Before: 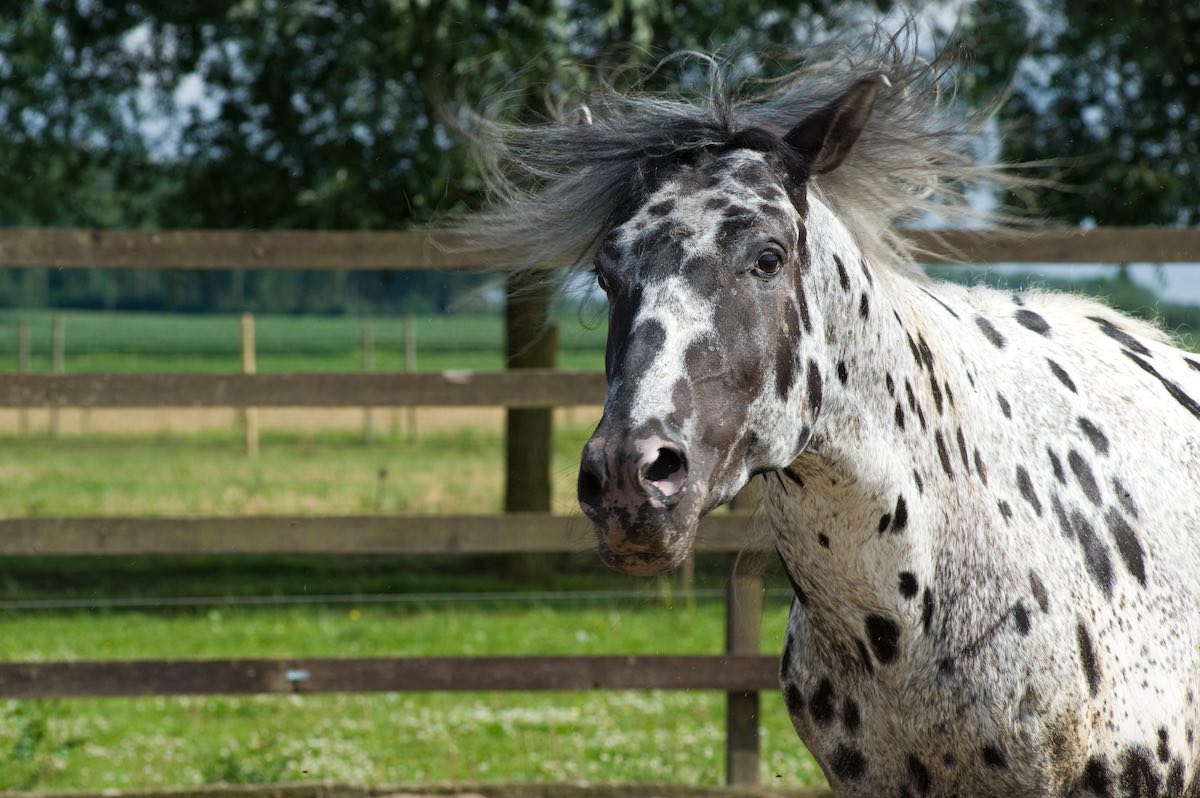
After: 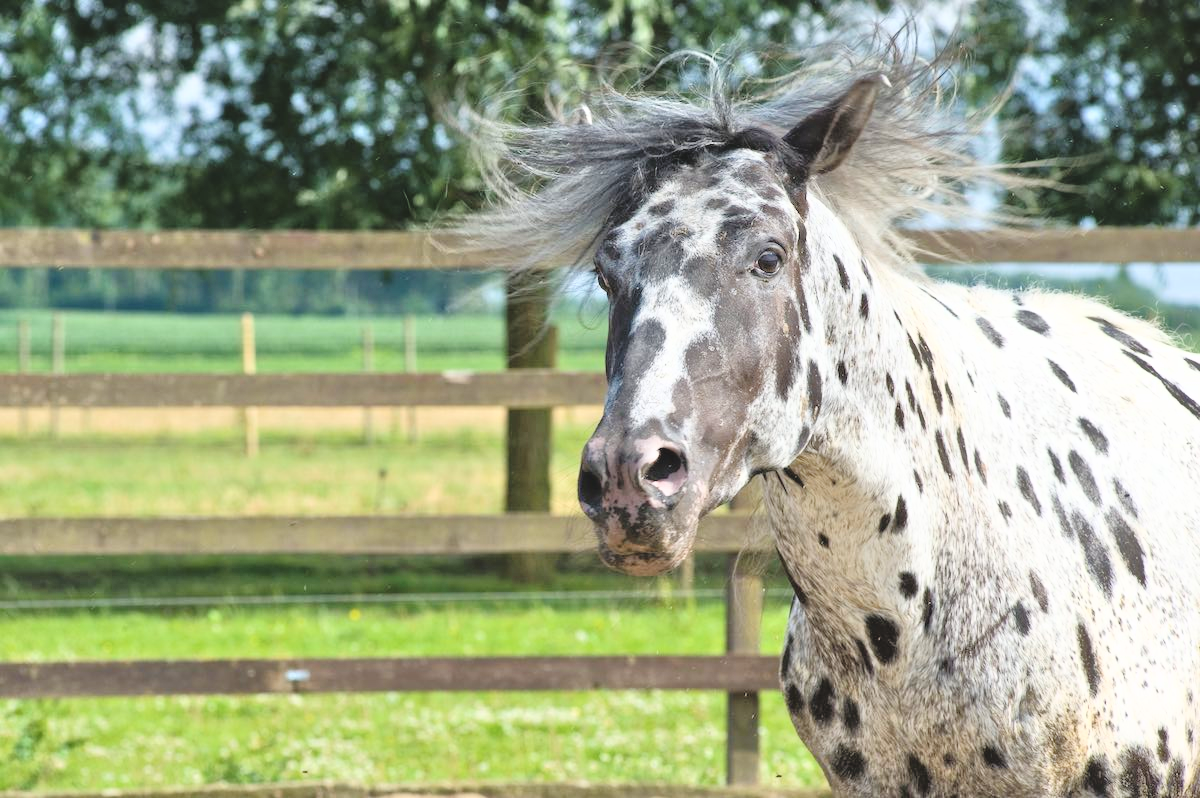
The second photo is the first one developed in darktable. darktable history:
color balance rgb: global offset › luminance 0.495%, linear chroma grading › global chroma 9.991%, perceptual saturation grading › global saturation 0.813%, contrast -10.222%
tone curve: curves: ch0 [(0, 0) (0.003, 0.01) (0.011, 0.017) (0.025, 0.035) (0.044, 0.068) (0.069, 0.109) (0.1, 0.144) (0.136, 0.185) (0.177, 0.231) (0.224, 0.279) (0.277, 0.346) (0.335, 0.42) (0.399, 0.5) (0.468, 0.603) (0.543, 0.712) (0.623, 0.808) (0.709, 0.883) (0.801, 0.957) (0.898, 0.993) (1, 1)], color space Lab, independent channels, preserve colors none
tone equalizer: -7 EV 0.151 EV, -6 EV 0.574 EV, -5 EV 1.18 EV, -4 EV 1.35 EV, -3 EV 1.12 EV, -2 EV 0.6 EV, -1 EV 0.158 EV
